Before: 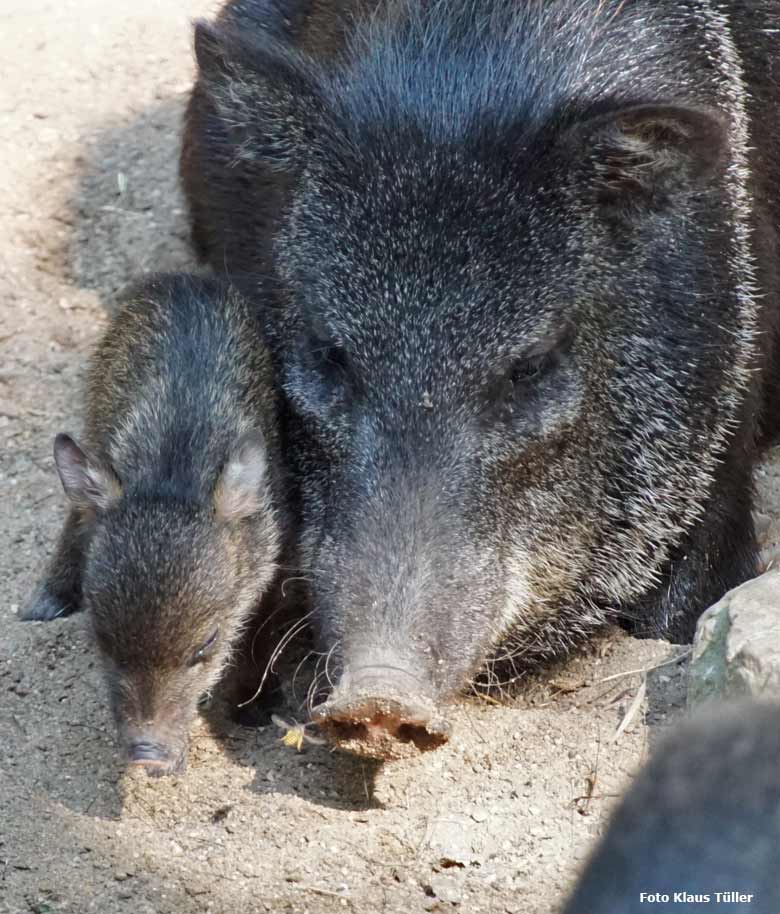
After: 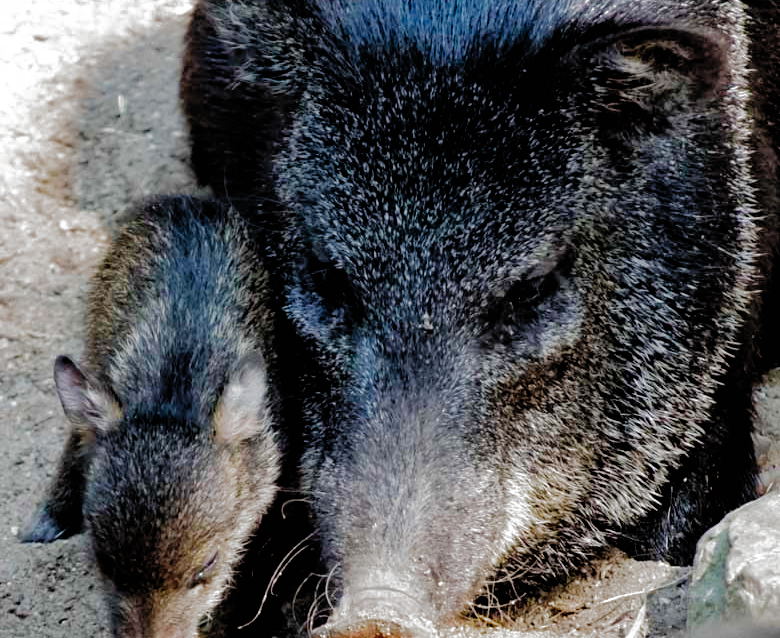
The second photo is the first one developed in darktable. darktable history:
shadows and highlights: shadows 40.23, highlights -59.75
filmic rgb: black relative exposure -3.61 EV, white relative exposure 2.17 EV, hardness 3.65, add noise in highlights 0.002, preserve chrominance no, color science v3 (2019), use custom middle-gray values true, contrast in highlights soft
crop and rotate: top 8.583%, bottom 21.52%
